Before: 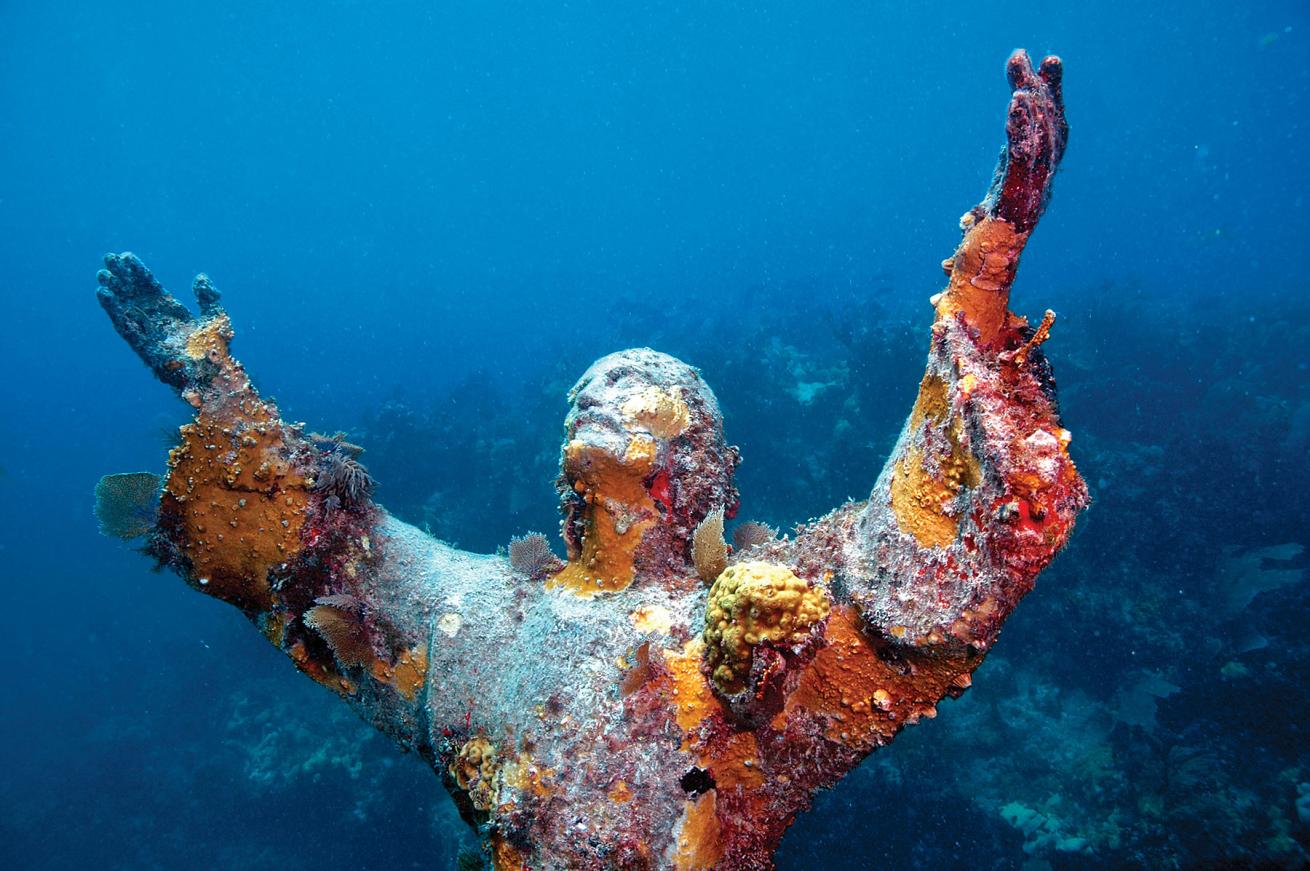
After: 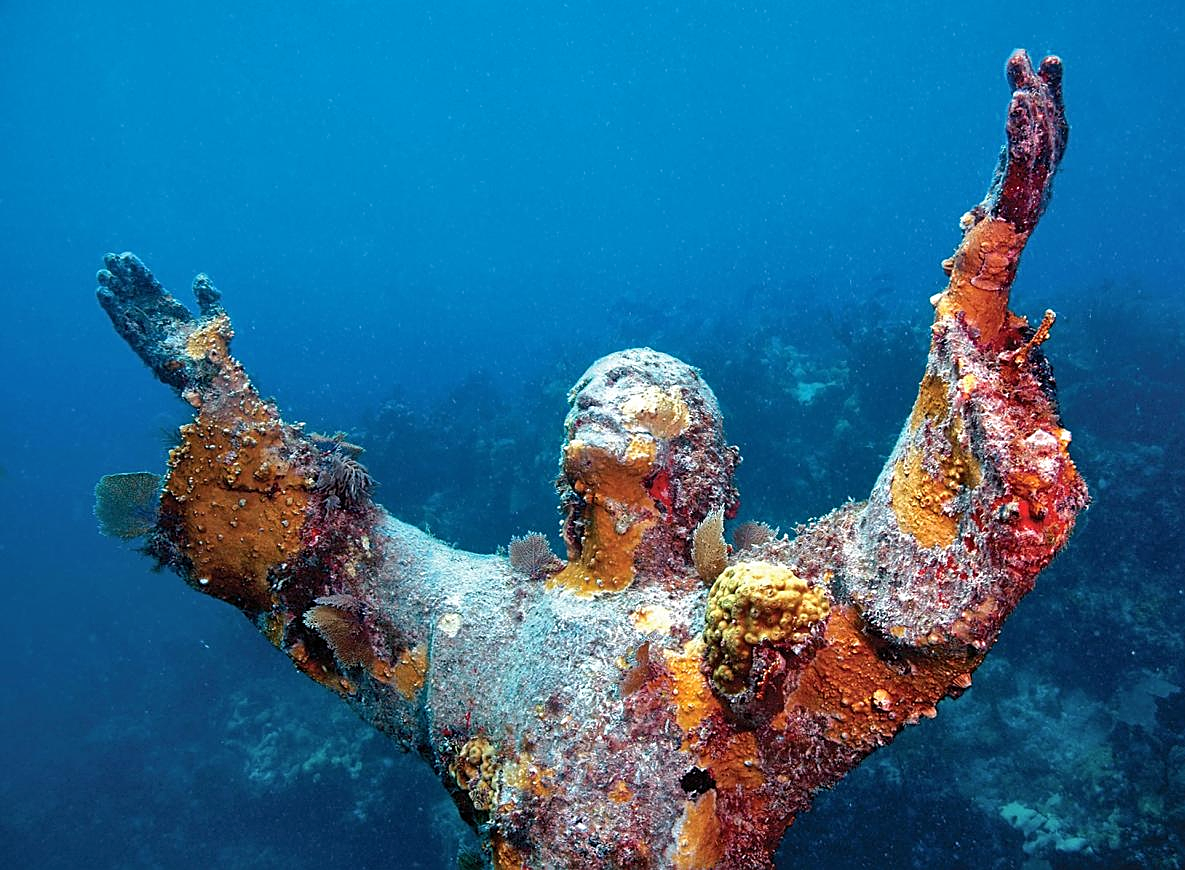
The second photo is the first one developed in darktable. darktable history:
crop: right 9.481%, bottom 0.032%
sharpen: on, module defaults
shadows and highlights: shadows 32.13, highlights -32.69, soften with gaussian
